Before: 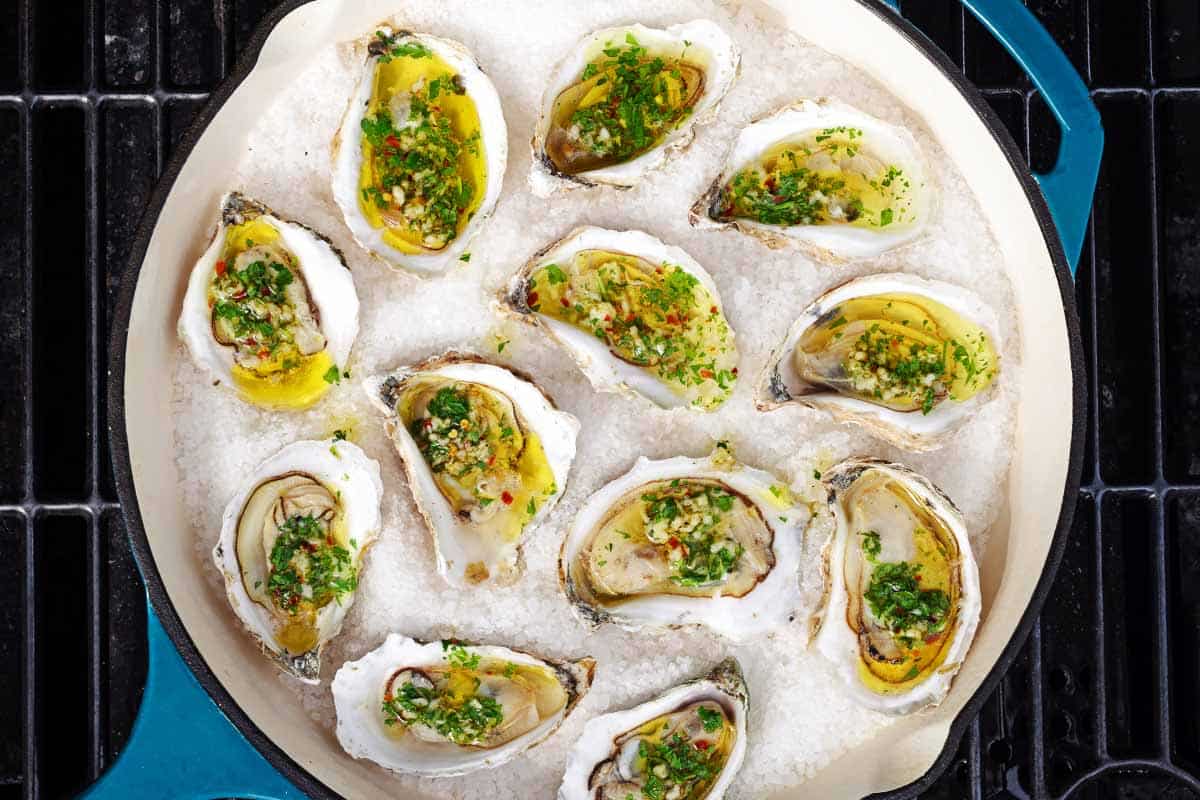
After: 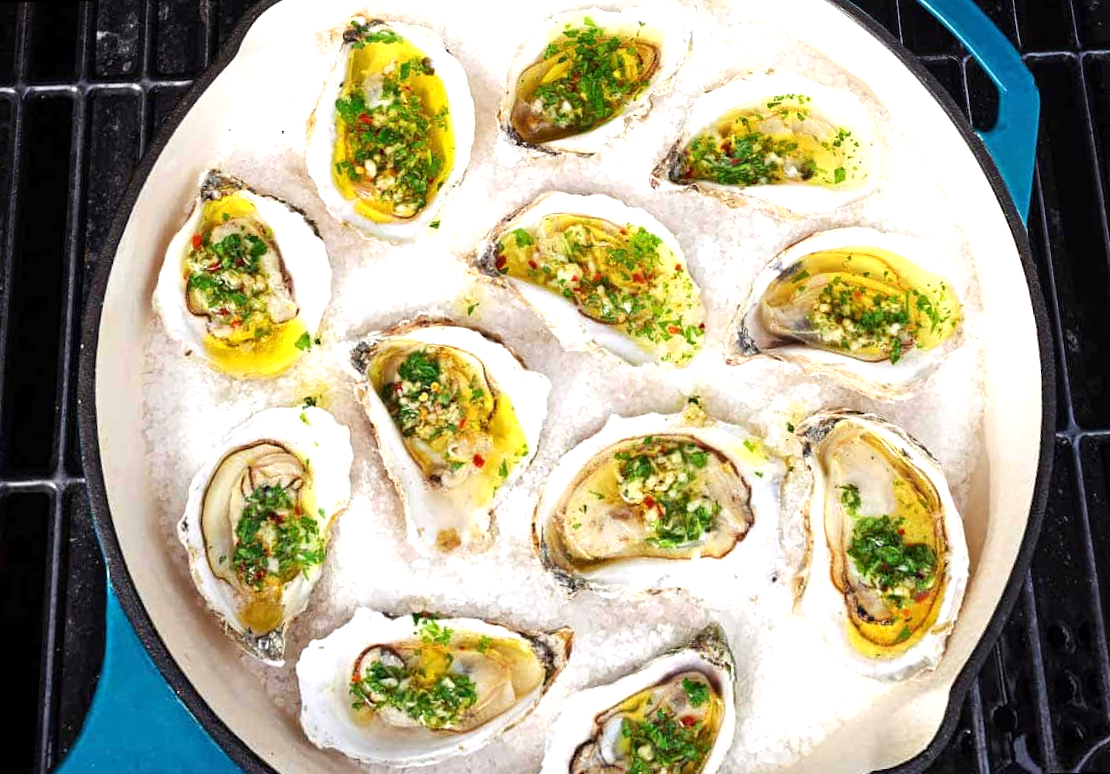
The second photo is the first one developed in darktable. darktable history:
exposure: exposure 0.515 EV, compensate highlight preservation false
rotate and perspective: rotation -1.68°, lens shift (vertical) -0.146, crop left 0.049, crop right 0.912, crop top 0.032, crop bottom 0.96
